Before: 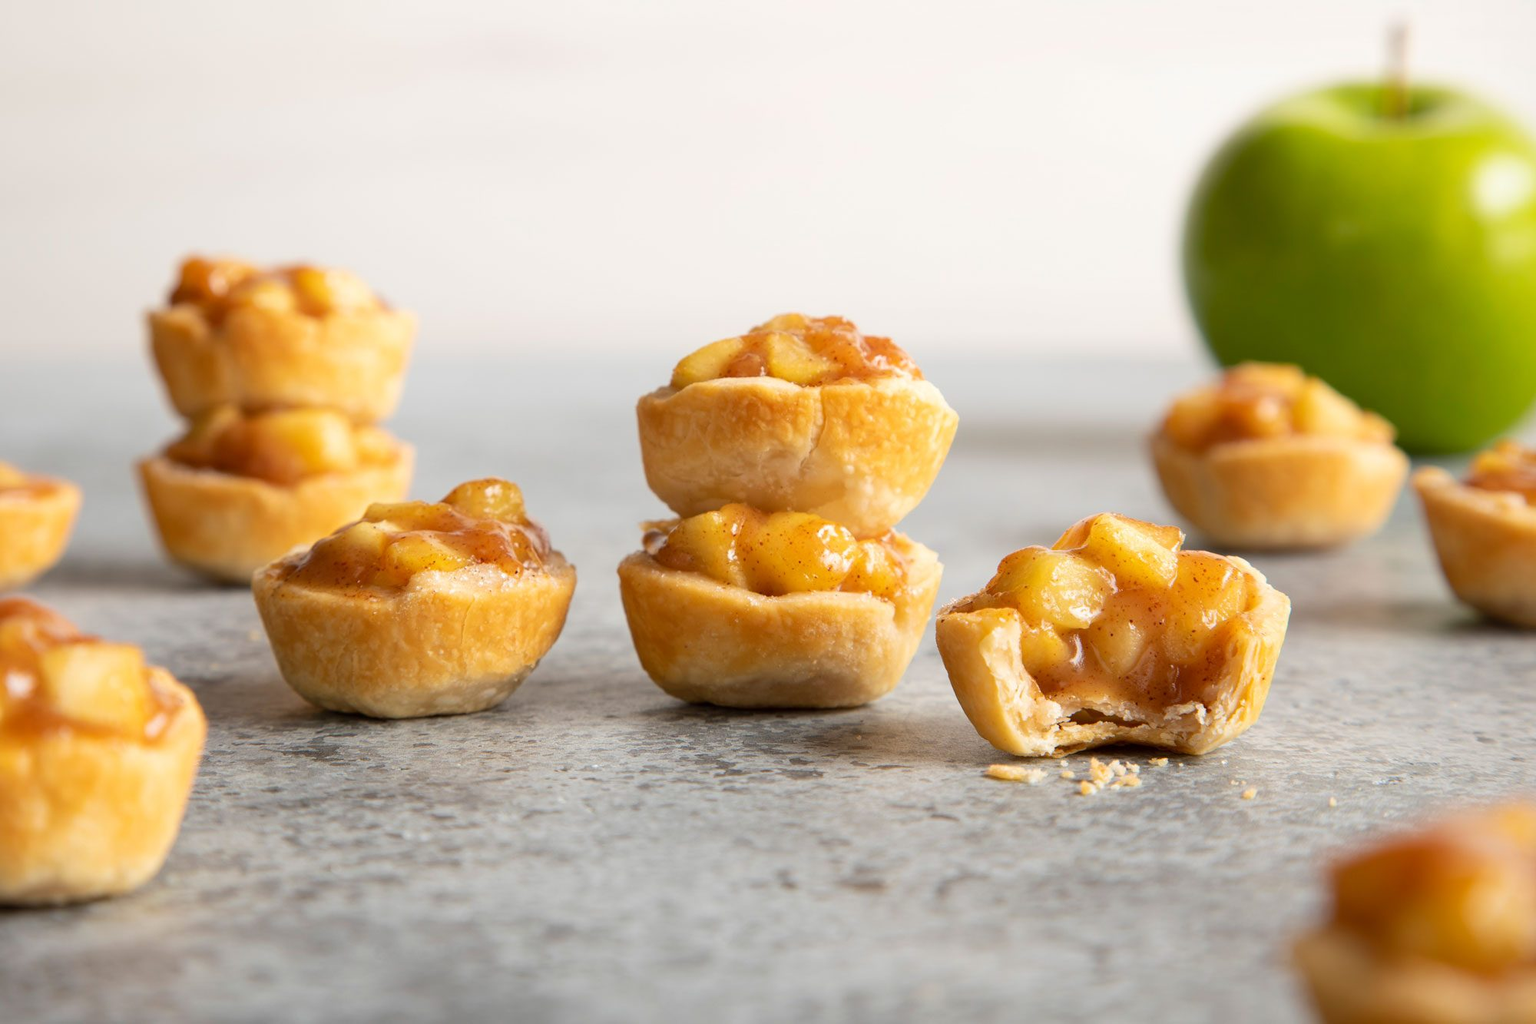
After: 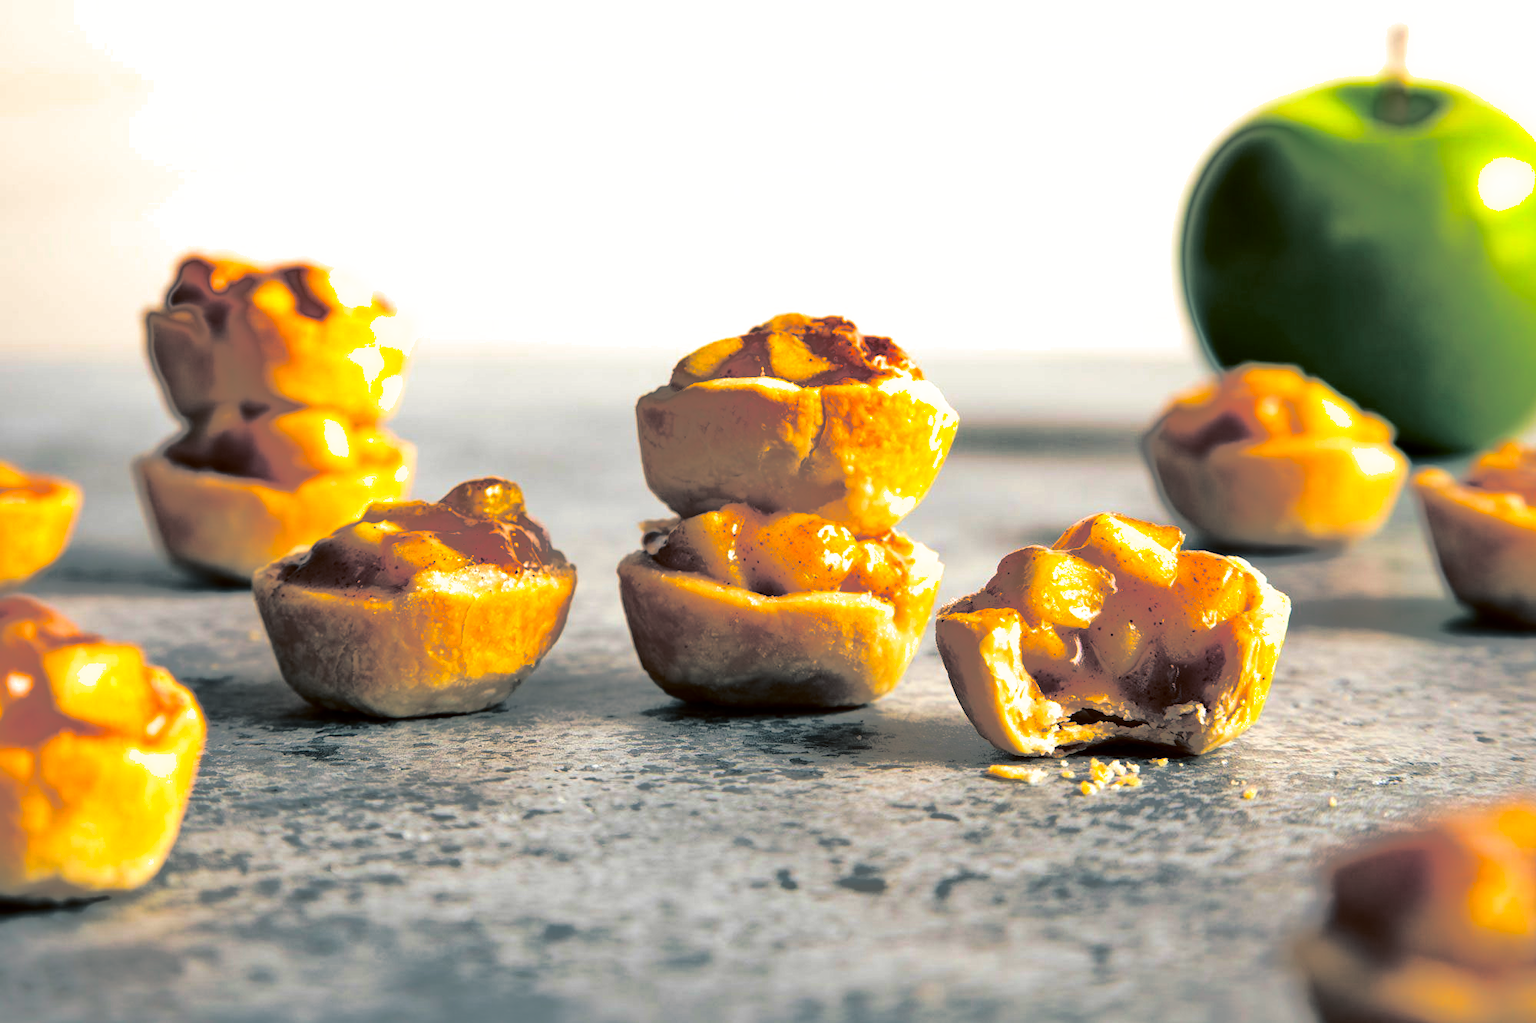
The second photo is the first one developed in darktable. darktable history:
color correction: saturation 1.1
contrast brightness saturation: contrast 0.32, brightness -0.08, saturation 0.17
split-toning: shadows › hue 205.2°, shadows › saturation 0.43, highlights › hue 54°, highlights › saturation 0.54
tone equalizer: -8 EV -0.417 EV, -7 EV -0.389 EV, -6 EV -0.333 EV, -5 EV -0.222 EV, -3 EV 0.222 EV, -2 EV 0.333 EV, -1 EV 0.389 EV, +0 EV 0.417 EV, edges refinement/feathering 500, mask exposure compensation -1.57 EV, preserve details no
shadows and highlights: shadows -19.91, highlights -73.15
